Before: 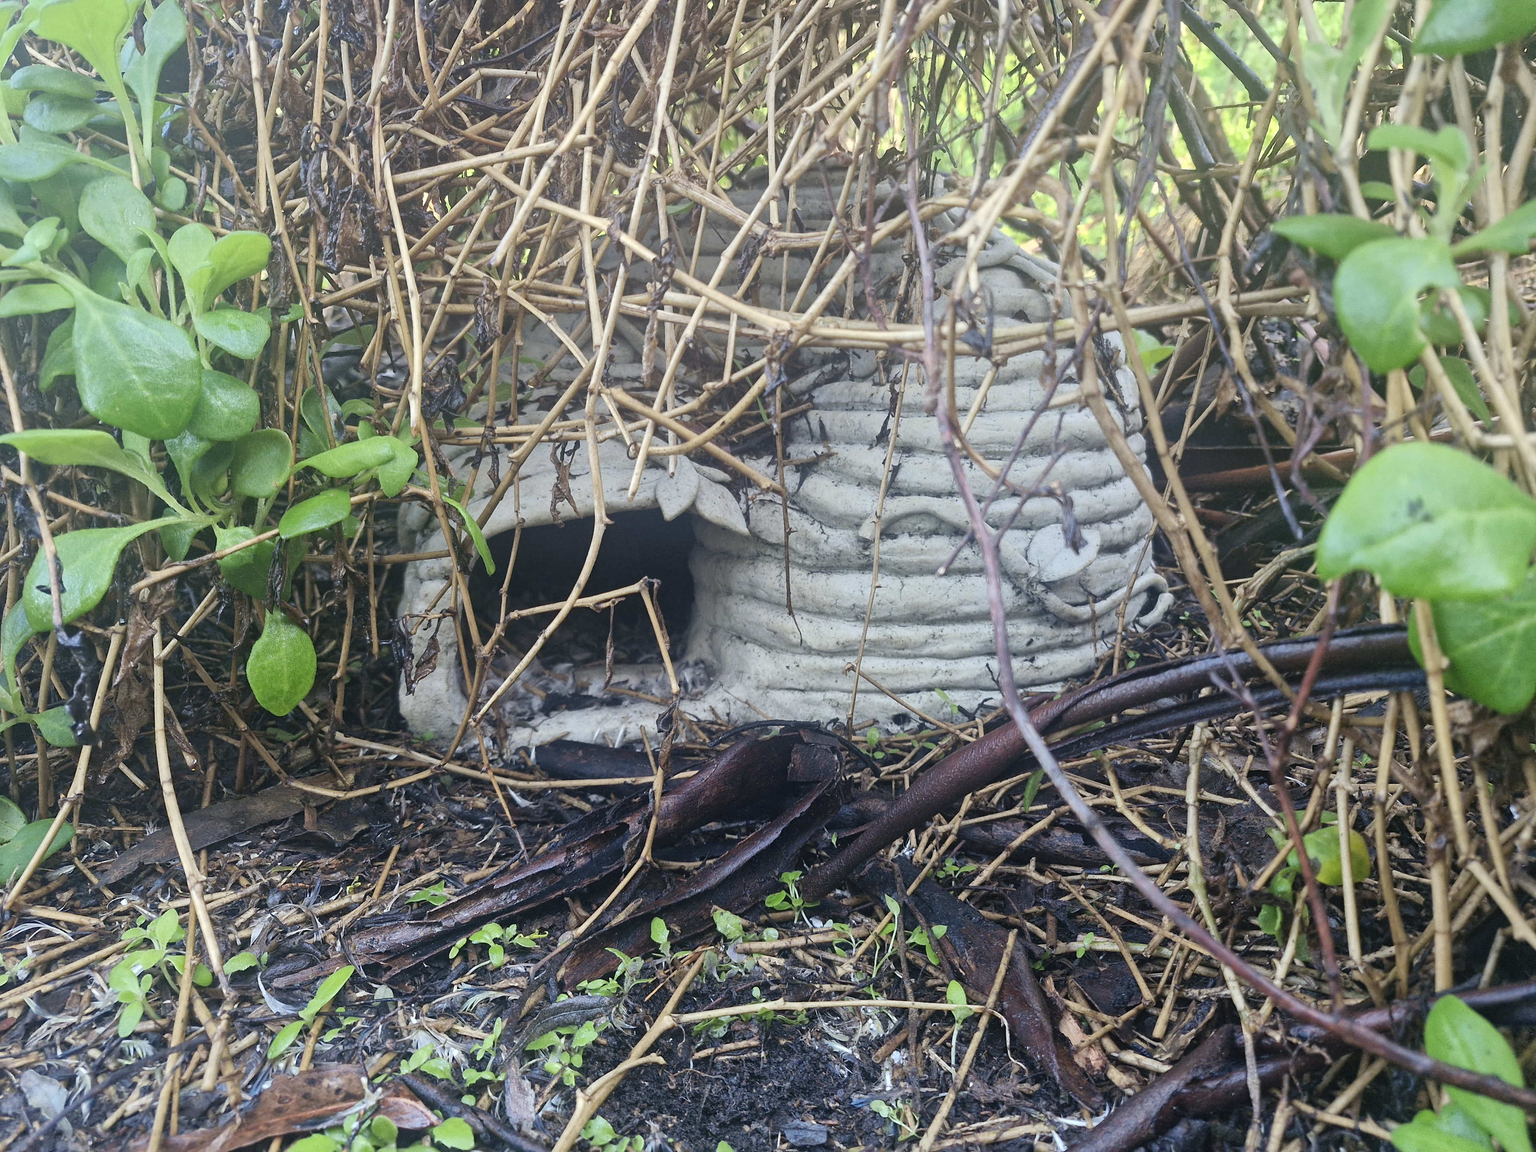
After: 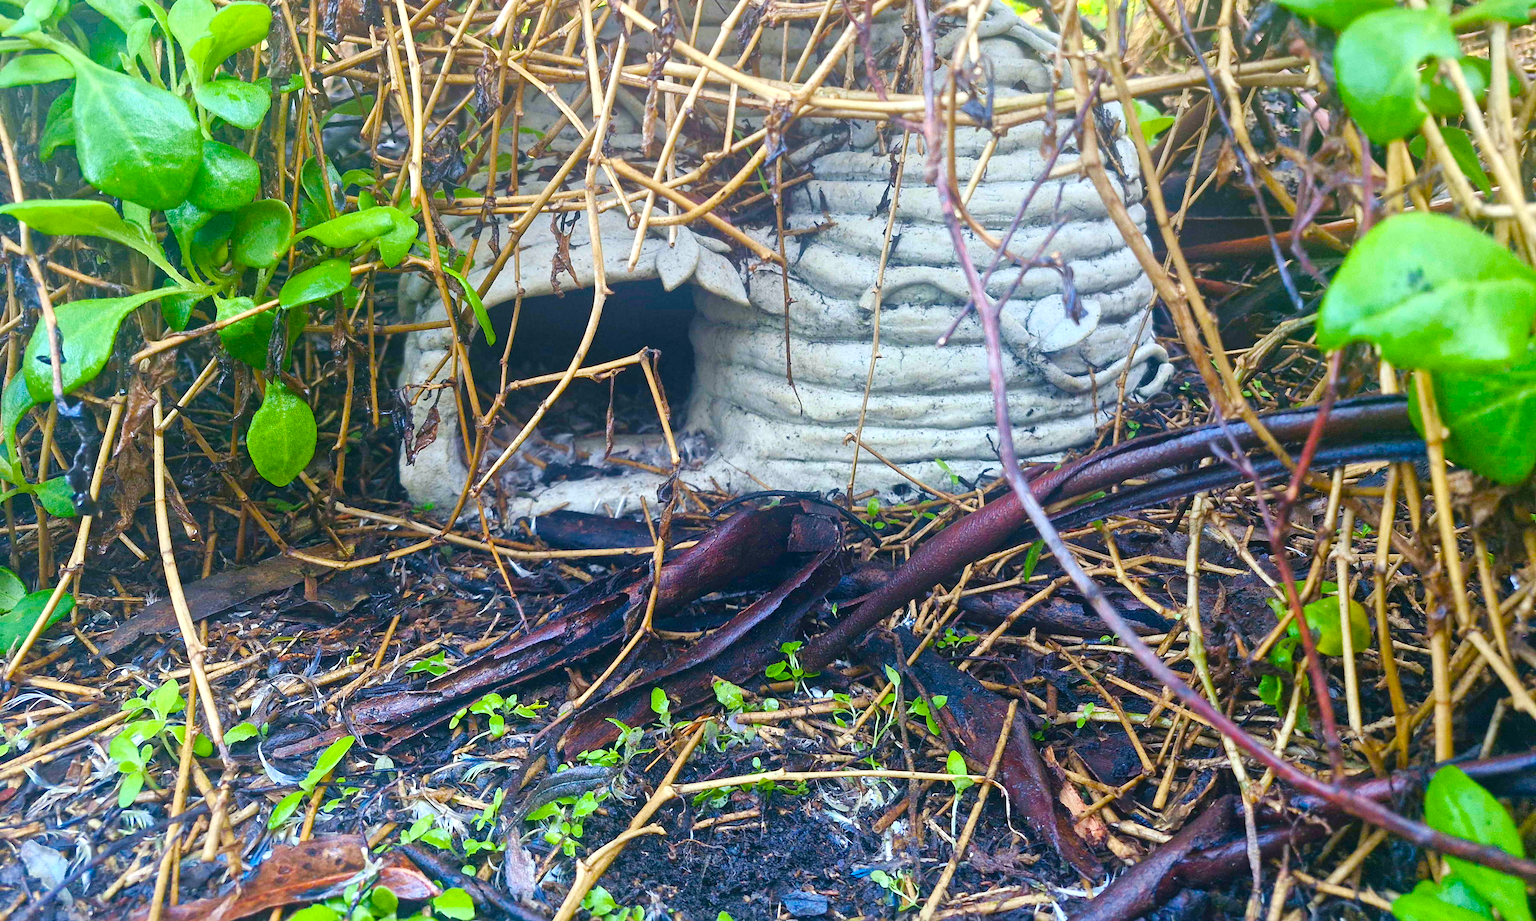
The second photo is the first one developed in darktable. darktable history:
shadows and highlights: shadows 62.66, white point adjustment 0.37, highlights -34.44, compress 83.82%
tone equalizer: on, module defaults
color balance rgb: linear chroma grading › shadows 10%, linear chroma grading › highlights 10%, linear chroma grading › global chroma 15%, linear chroma grading › mid-tones 15%, perceptual saturation grading › global saturation 40%, perceptual saturation grading › highlights -25%, perceptual saturation grading › mid-tones 35%, perceptual saturation grading › shadows 35%, perceptual brilliance grading › global brilliance 11.29%, global vibrance 11.29%
crop and rotate: top 19.998%
